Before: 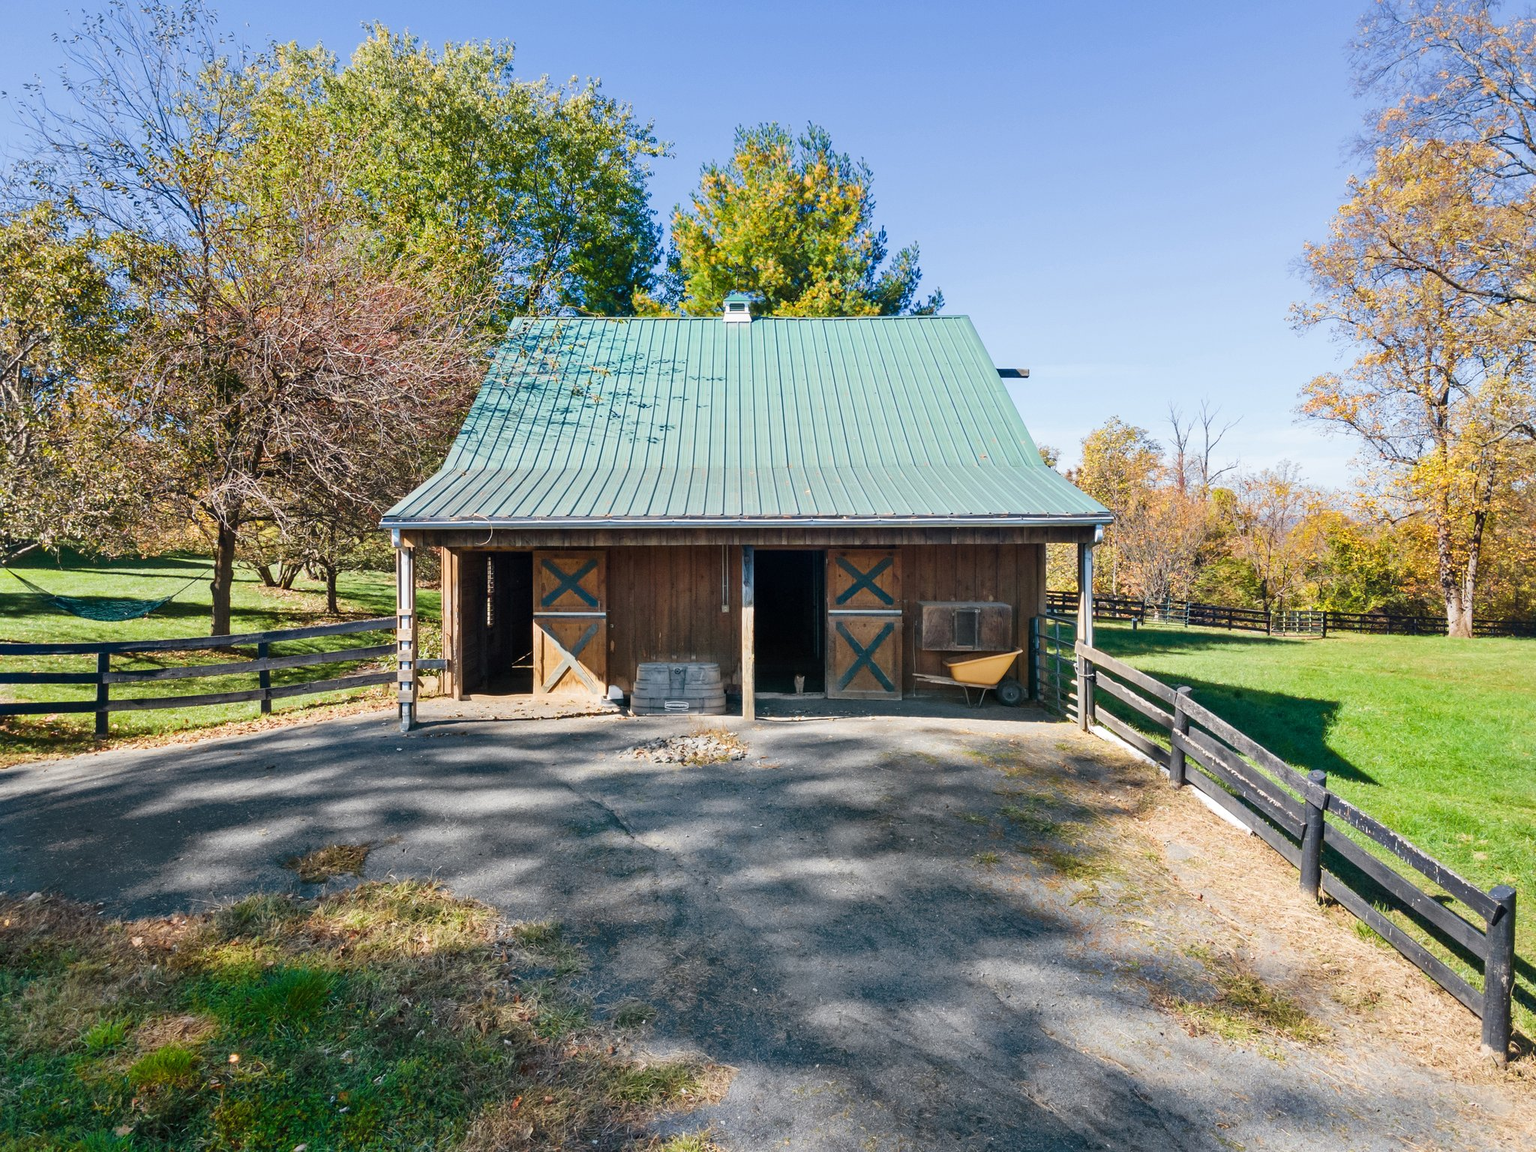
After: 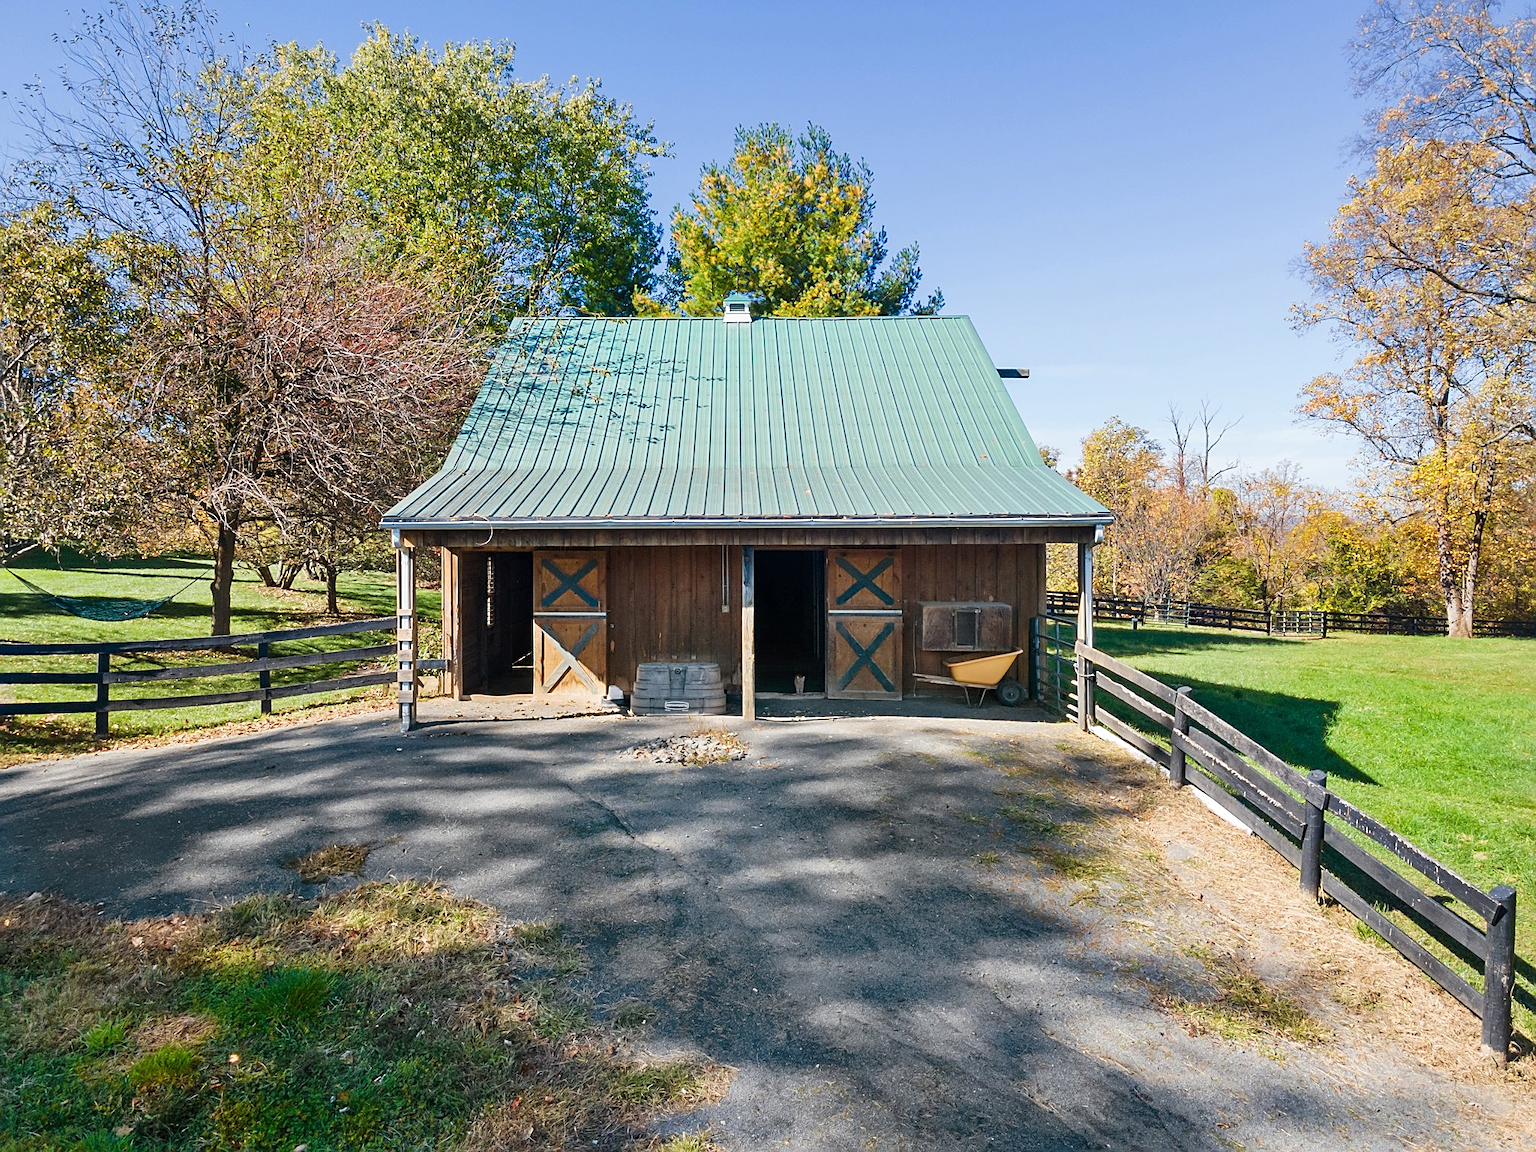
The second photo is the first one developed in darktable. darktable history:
color balance rgb: perceptual saturation grading › global saturation 0.868%
sharpen: on, module defaults
